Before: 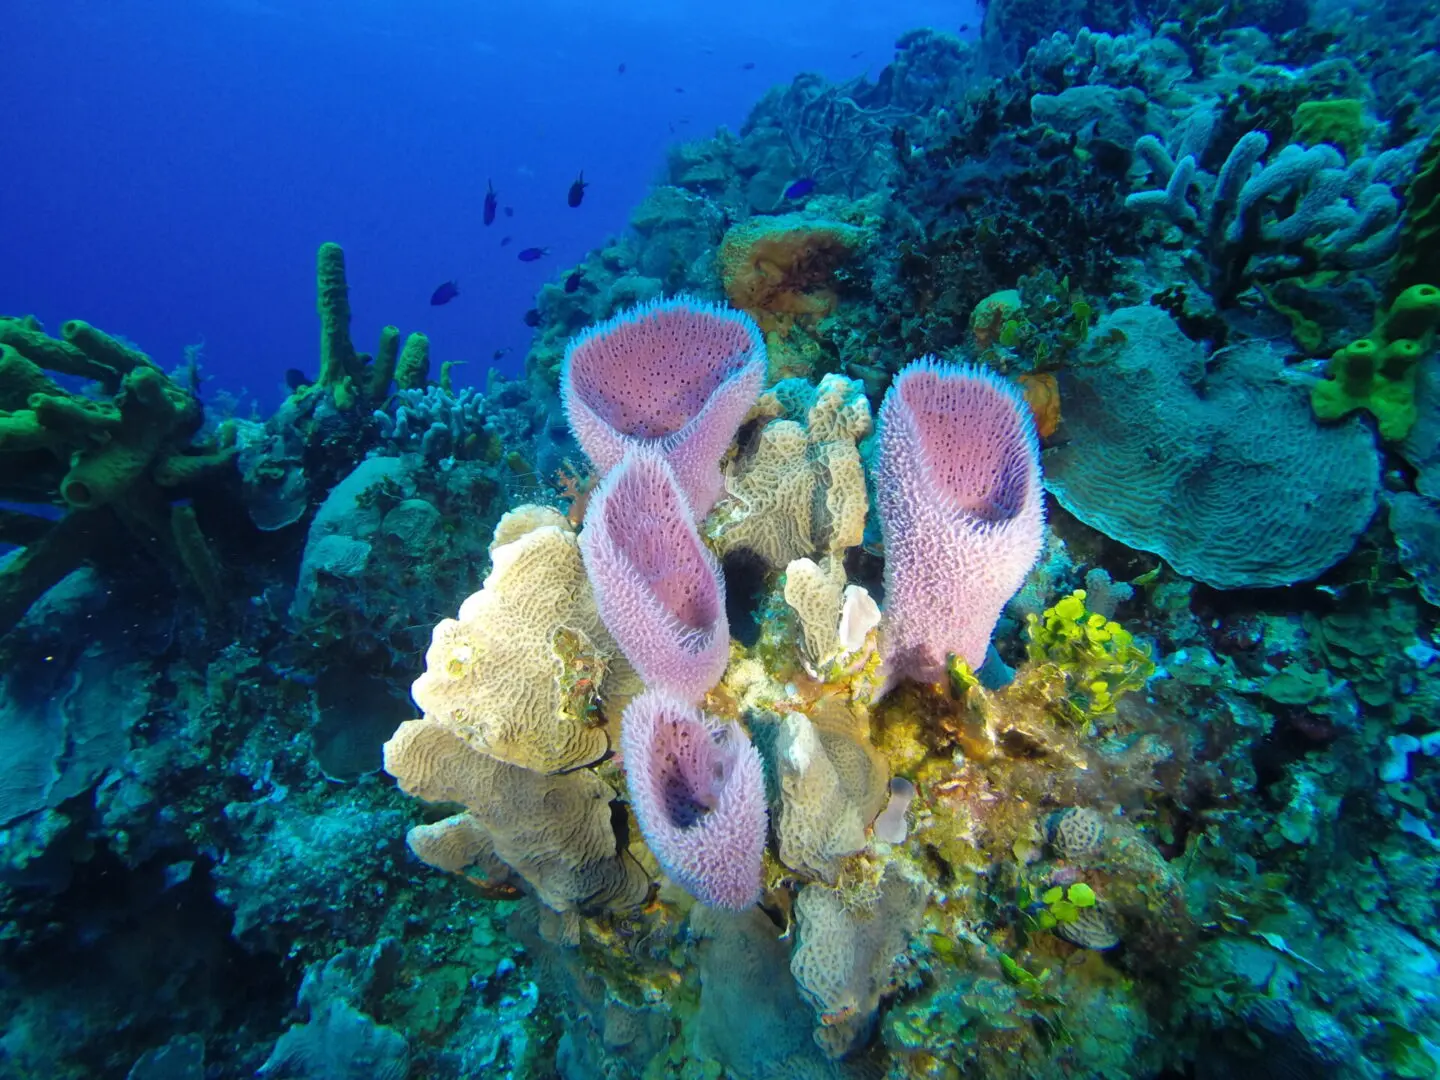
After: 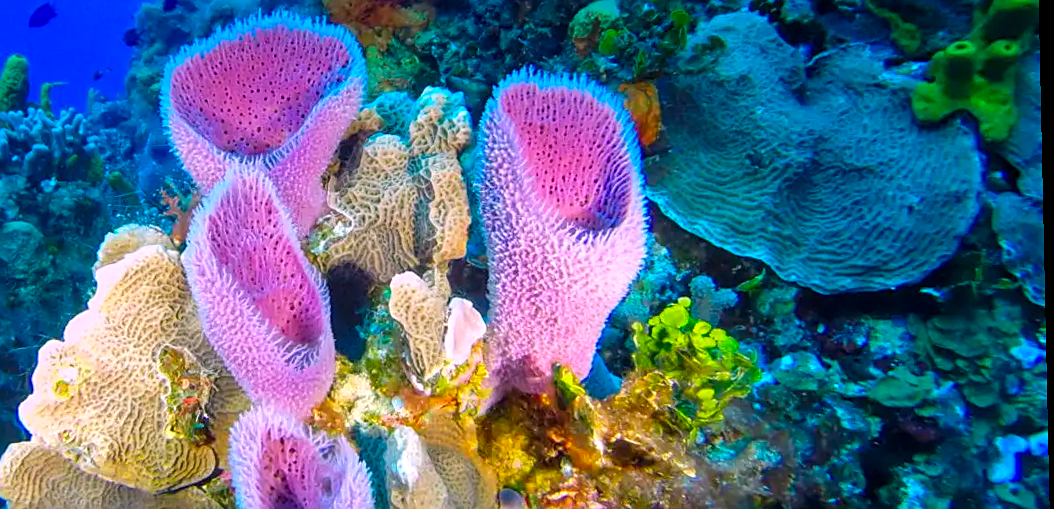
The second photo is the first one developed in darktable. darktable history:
crop and rotate: left 27.938%, top 27.046%, bottom 27.046%
contrast brightness saturation: contrast -0.02, brightness -0.01, saturation 0.03
white balance: red 1.066, blue 1.119
local contrast: on, module defaults
rotate and perspective: rotation -1.24°, automatic cropping off
color contrast: green-magenta contrast 1.69, blue-yellow contrast 1.49
graduated density: density 0.38 EV, hardness 21%, rotation -6.11°, saturation 32%
sharpen: on, module defaults
